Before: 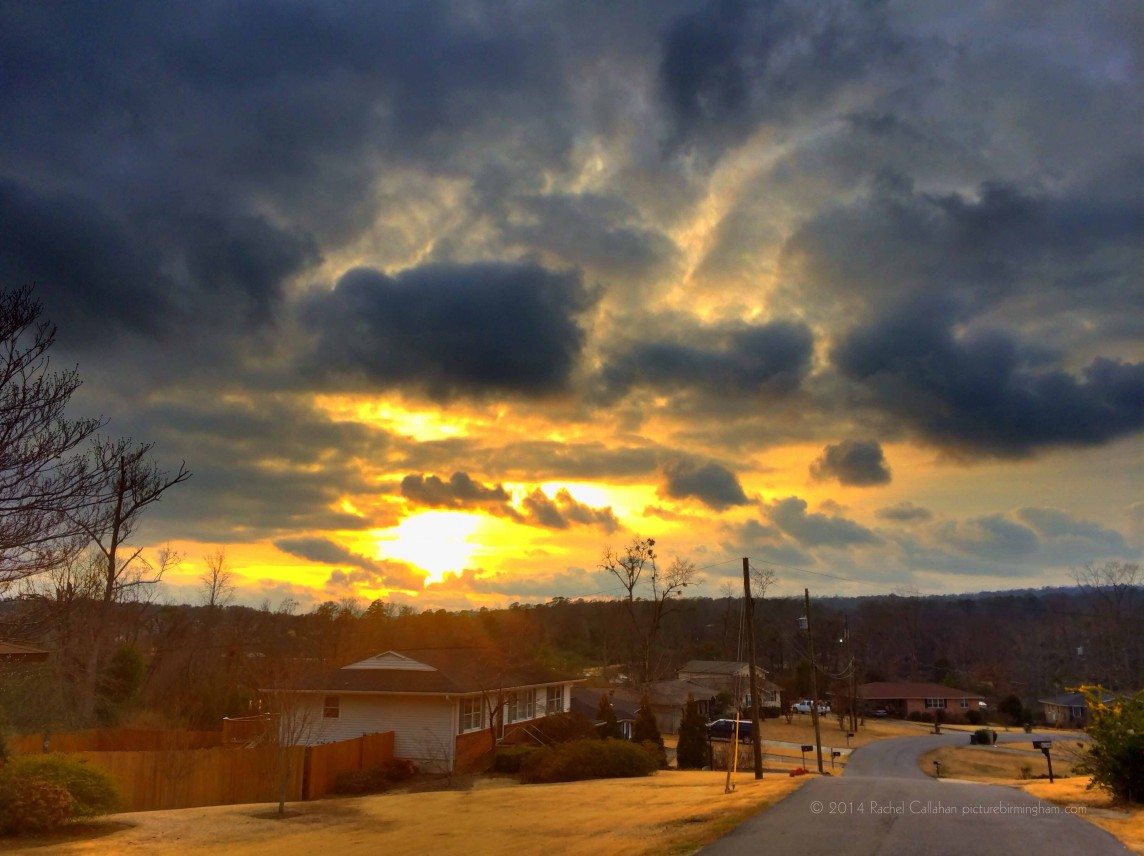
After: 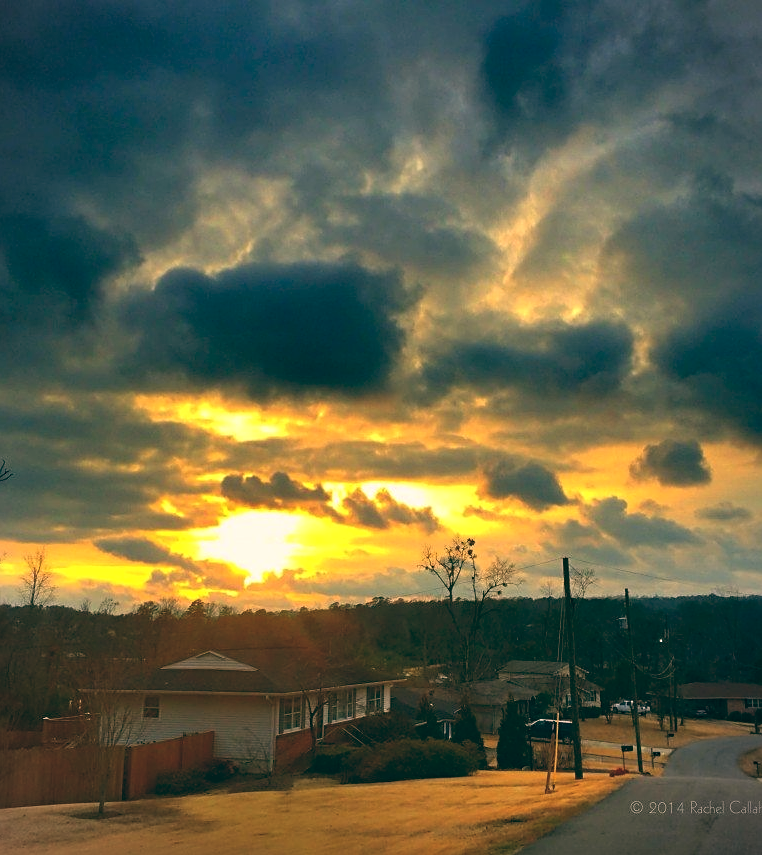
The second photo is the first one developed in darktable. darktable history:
vignetting: fall-off start 100%, fall-off radius 64.94%, automatic ratio true, unbound false
color balance: lift [1.005, 0.99, 1.007, 1.01], gamma [1, 0.979, 1.011, 1.021], gain [0.923, 1.098, 1.025, 0.902], input saturation 90.45%, contrast 7.73%, output saturation 105.91%
crop and rotate: left 15.754%, right 17.579%
sharpen: radius 1.967
